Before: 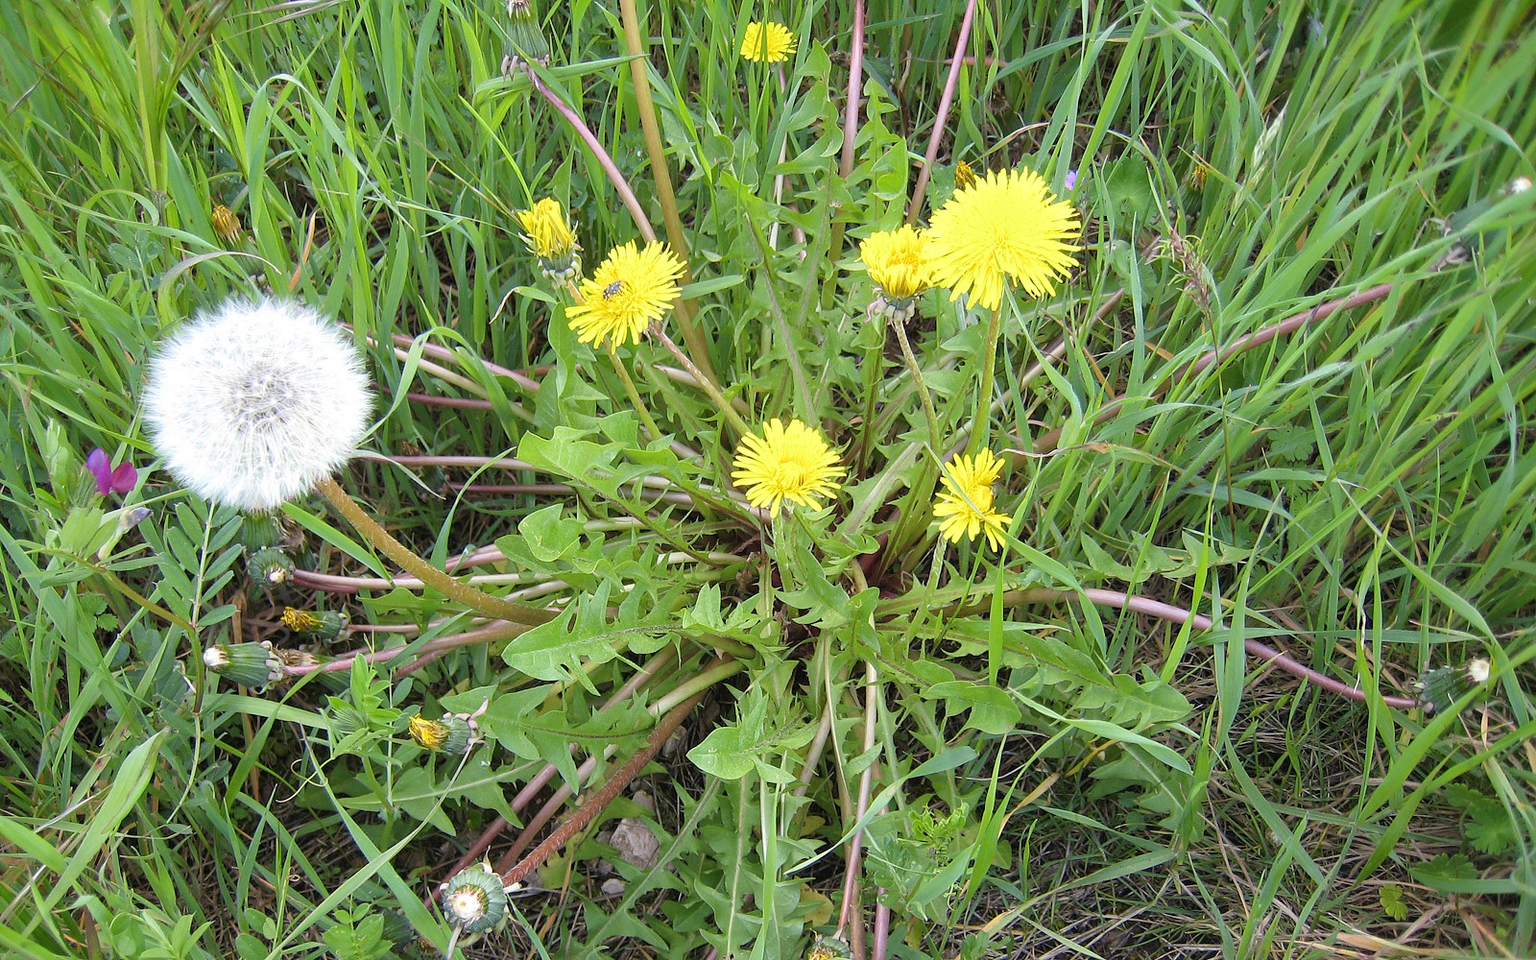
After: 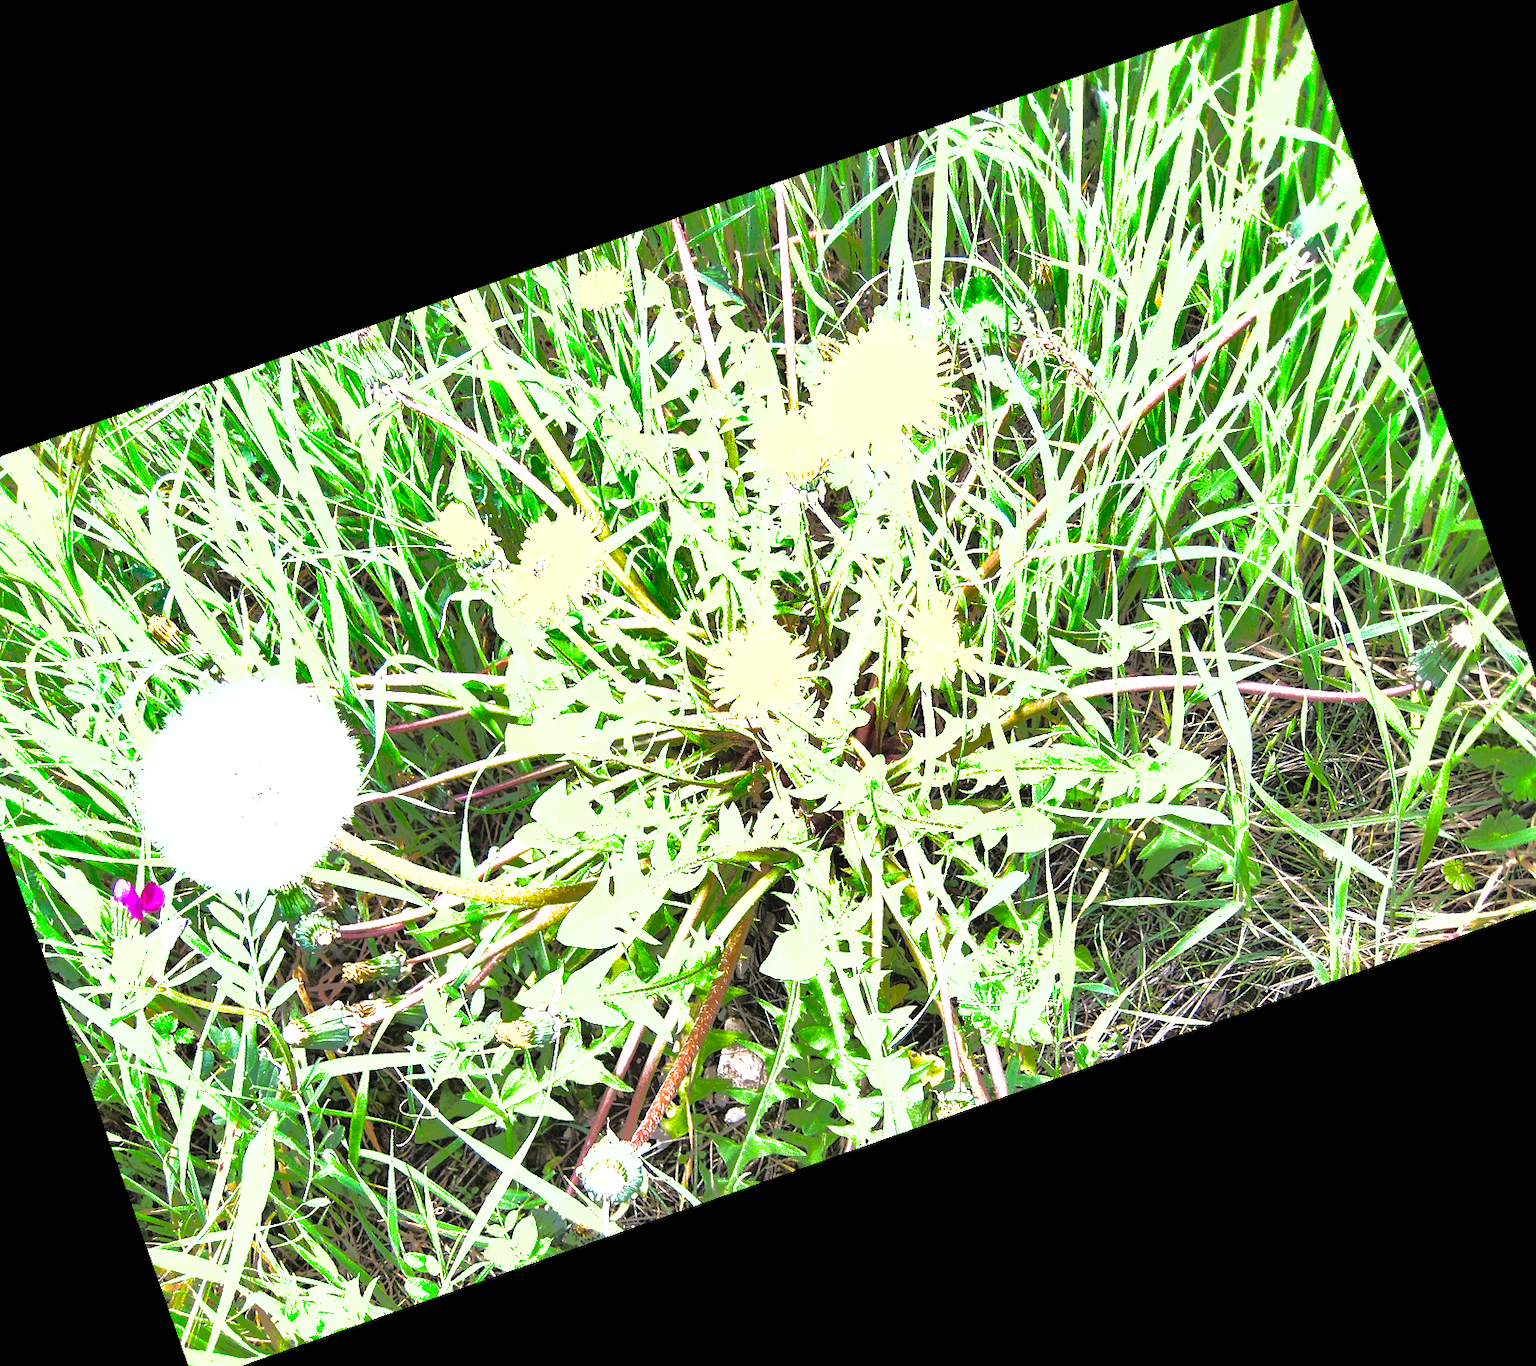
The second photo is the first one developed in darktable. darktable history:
shadows and highlights: shadows 25, highlights -70
crop and rotate: angle 19.43°, left 6.812%, right 4.125%, bottom 1.087%
exposure: black level correction 0, exposure 1.2 EV, compensate highlight preservation false
tone equalizer: -8 EV -1.08 EV, -7 EV -1.01 EV, -6 EV -0.867 EV, -5 EV -0.578 EV, -3 EV 0.578 EV, -2 EV 0.867 EV, -1 EV 1.01 EV, +0 EV 1.08 EV, edges refinement/feathering 500, mask exposure compensation -1.57 EV, preserve details no
